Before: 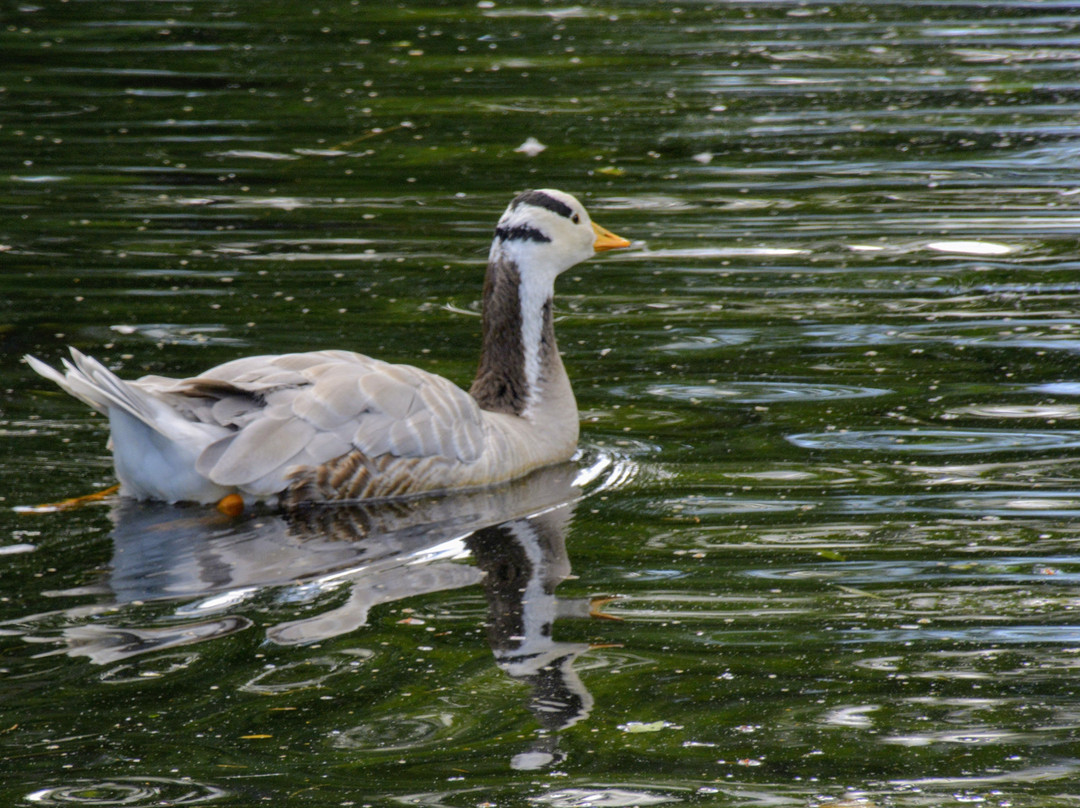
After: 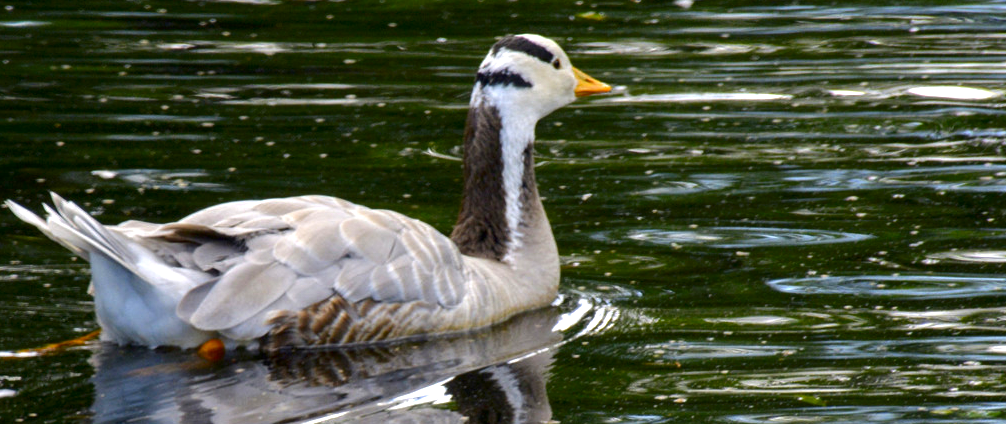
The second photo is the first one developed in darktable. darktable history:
exposure: exposure 0.631 EV, compensate highlight preservation false
contrast brightness saturation: brightness -0.212, saturation 0.084
crop: left 1.848%, top 19.234%, right 4.94%, bottom 28.288%
